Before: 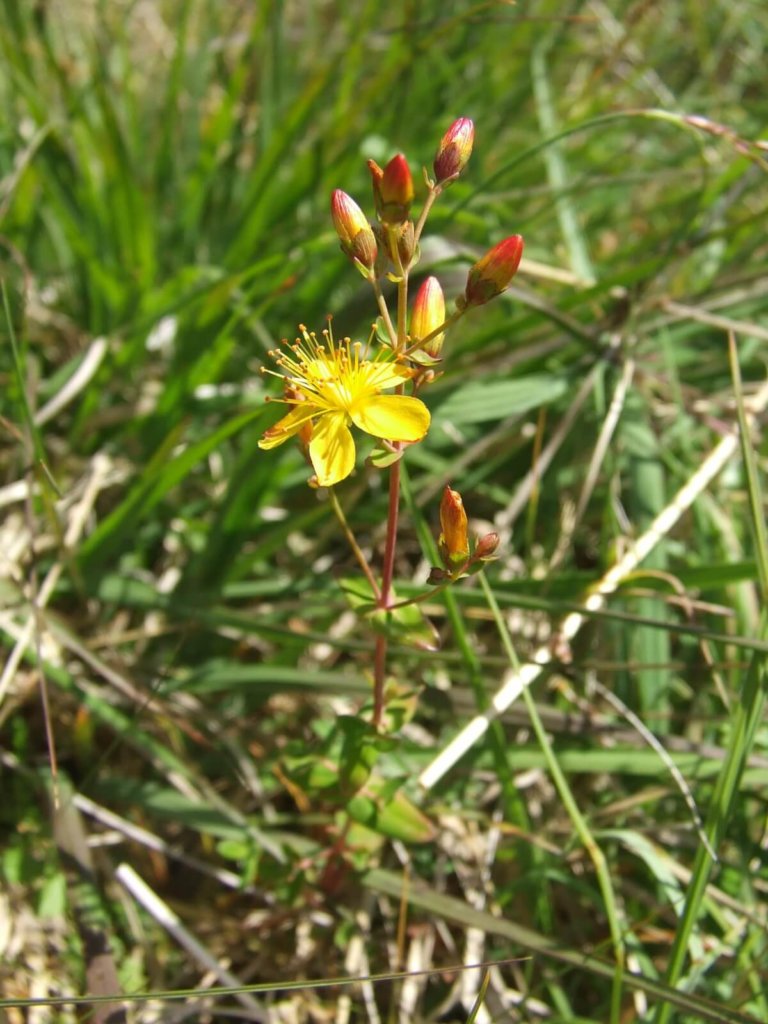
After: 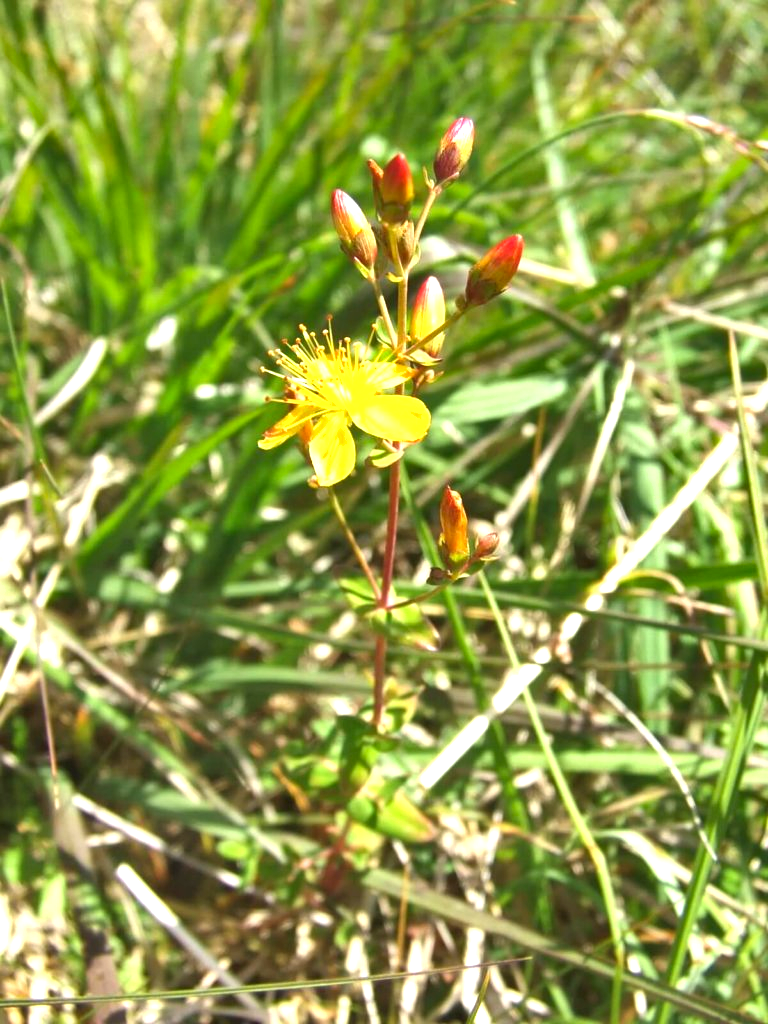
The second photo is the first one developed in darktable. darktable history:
shadows and highlights: soften with gaussian
exposure: black level correction 0, exposure 1.097 EV, compensate highlight preservation false
